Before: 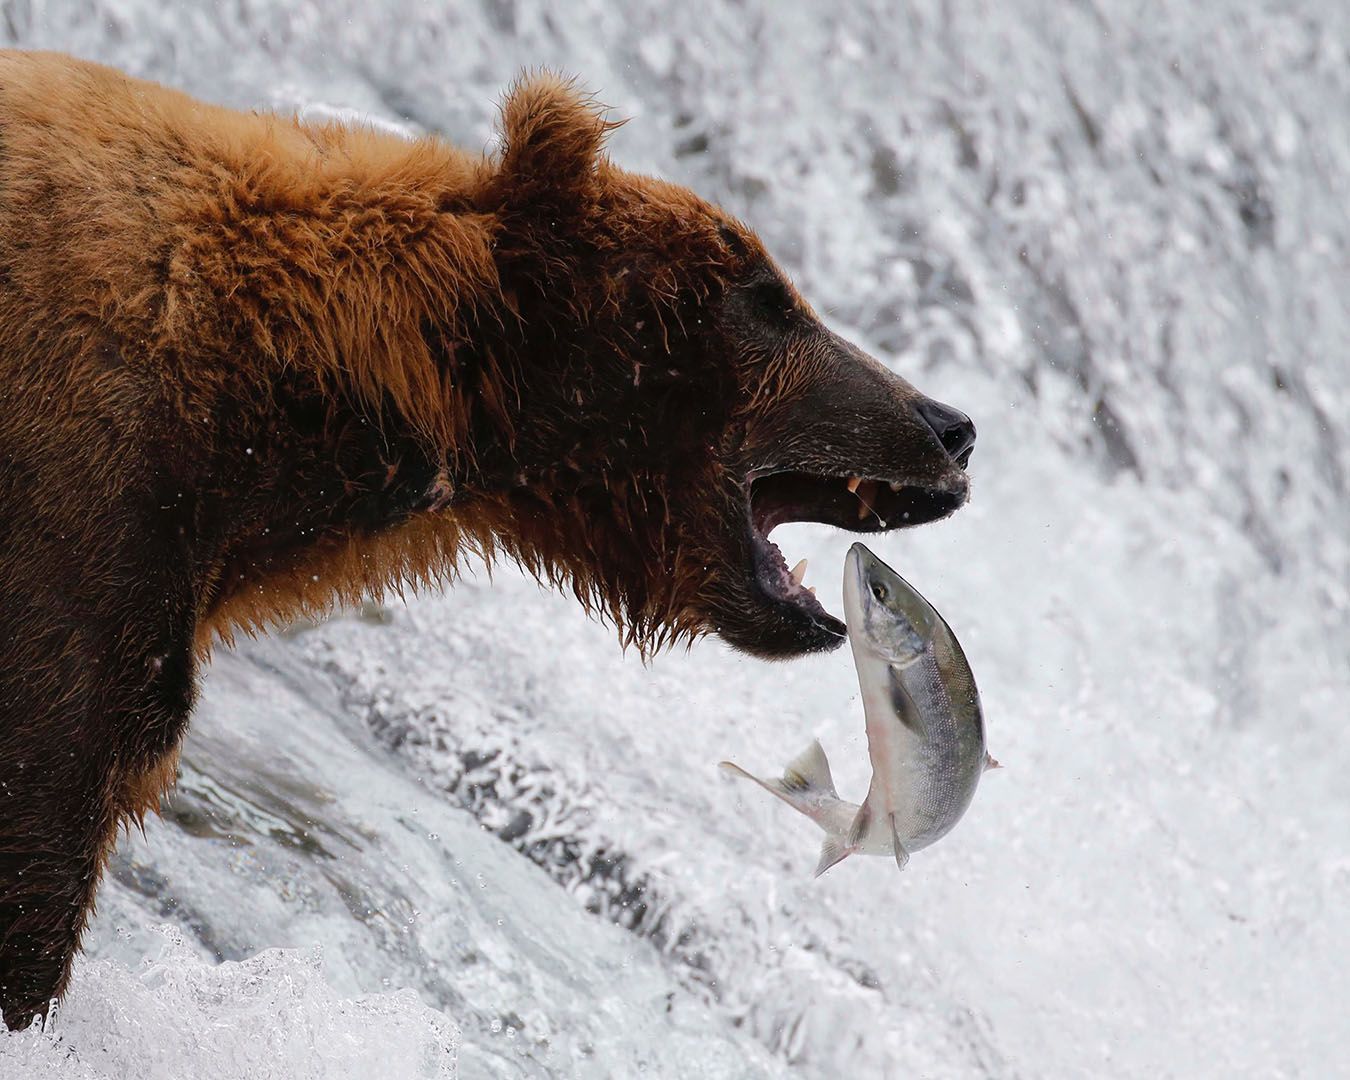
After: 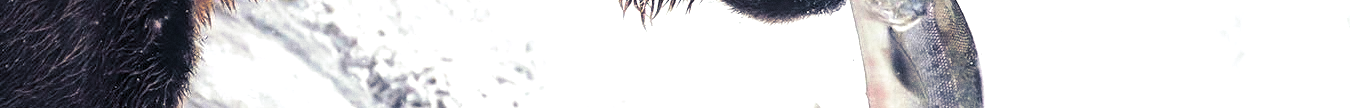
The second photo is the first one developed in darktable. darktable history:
exposure: black level correction 0, exposure 1 EV, compensate exposure bias true, compensate highlight preservation false
local contrast: on, module defaults
grain: coarseness 0.09 ISO
crop and rotate: top 59.084%, bottom 30.916%
split-toning: shadows › hue 230.4°
